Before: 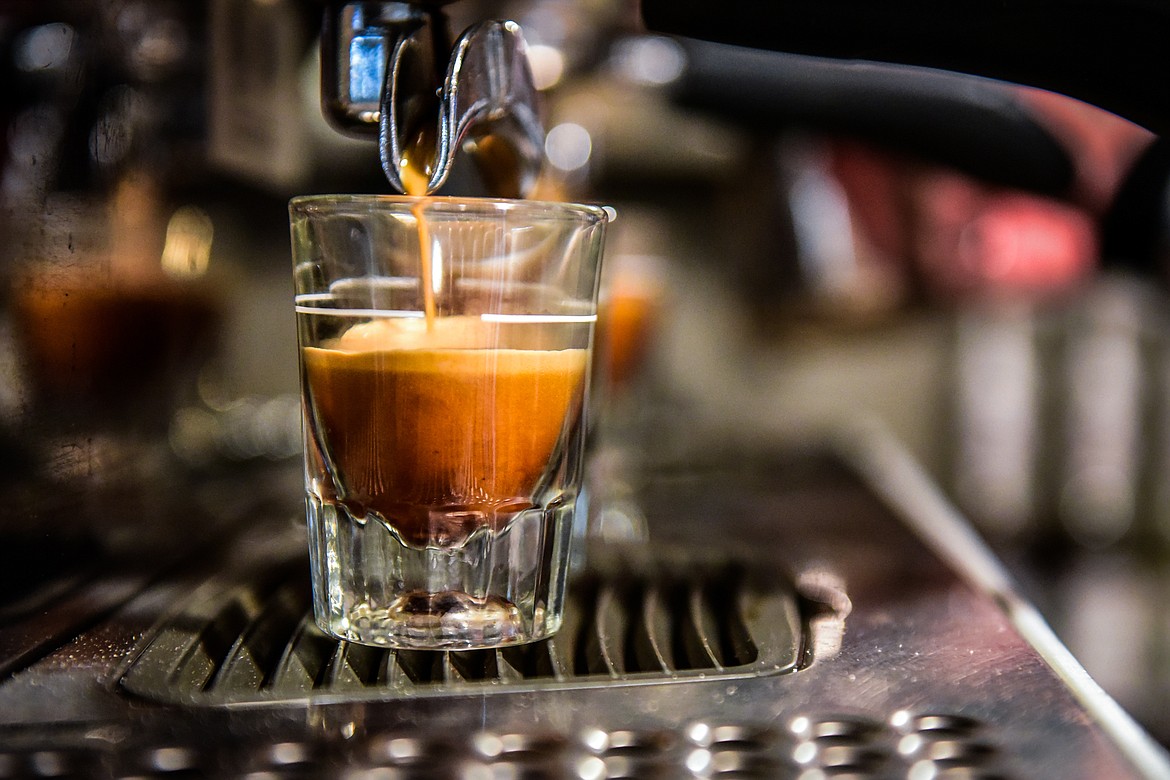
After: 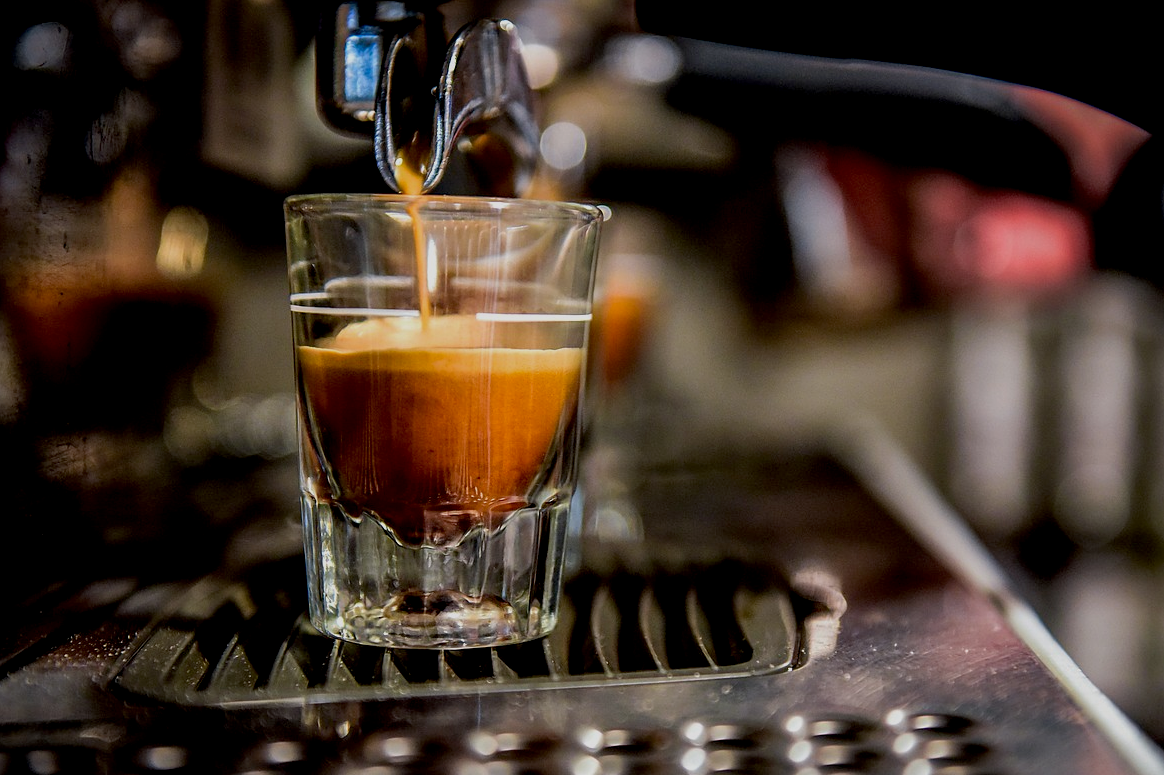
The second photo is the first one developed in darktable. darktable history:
exposure: black level correction 0.011, exposure -0.481 EV, compensate exposure bias true, compensate highlight preservation false
crop and rotate: left 0.454%, top 0.232%, bottom 0.403%
